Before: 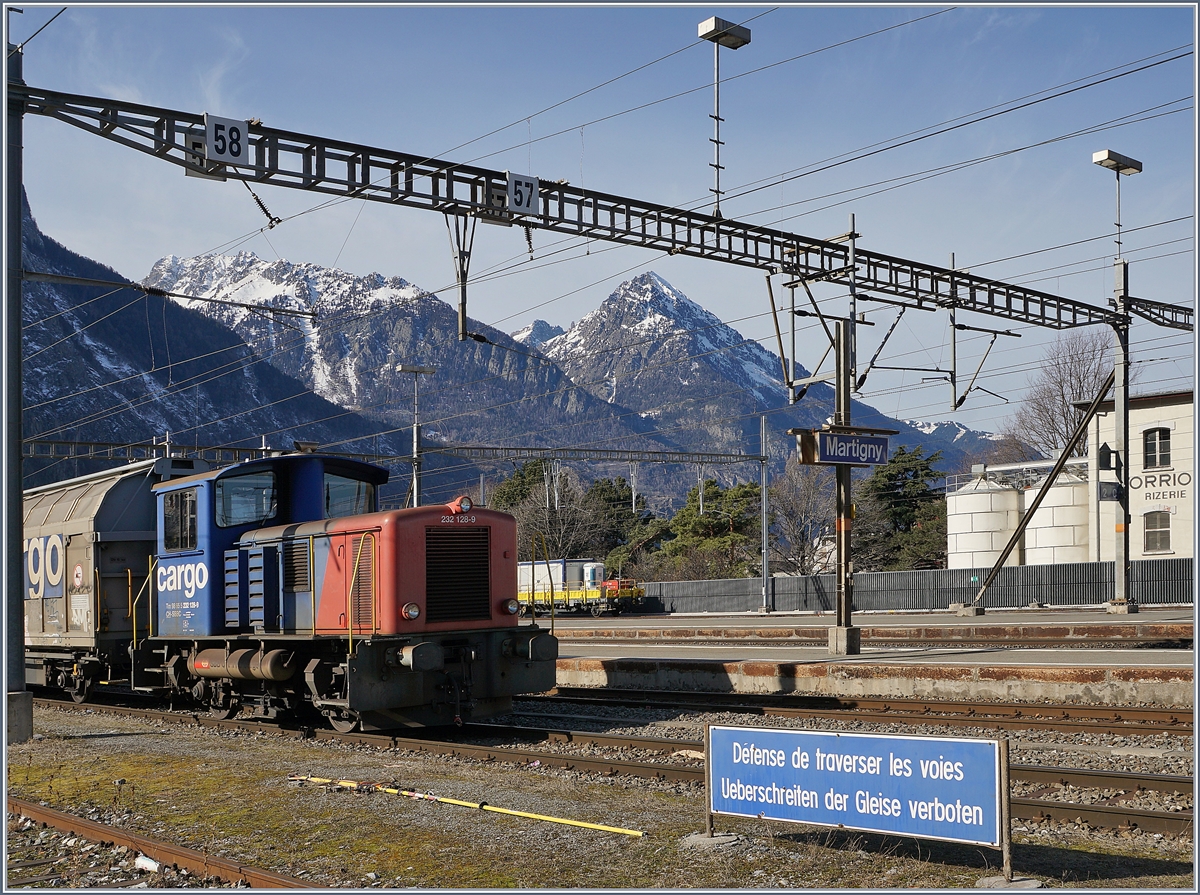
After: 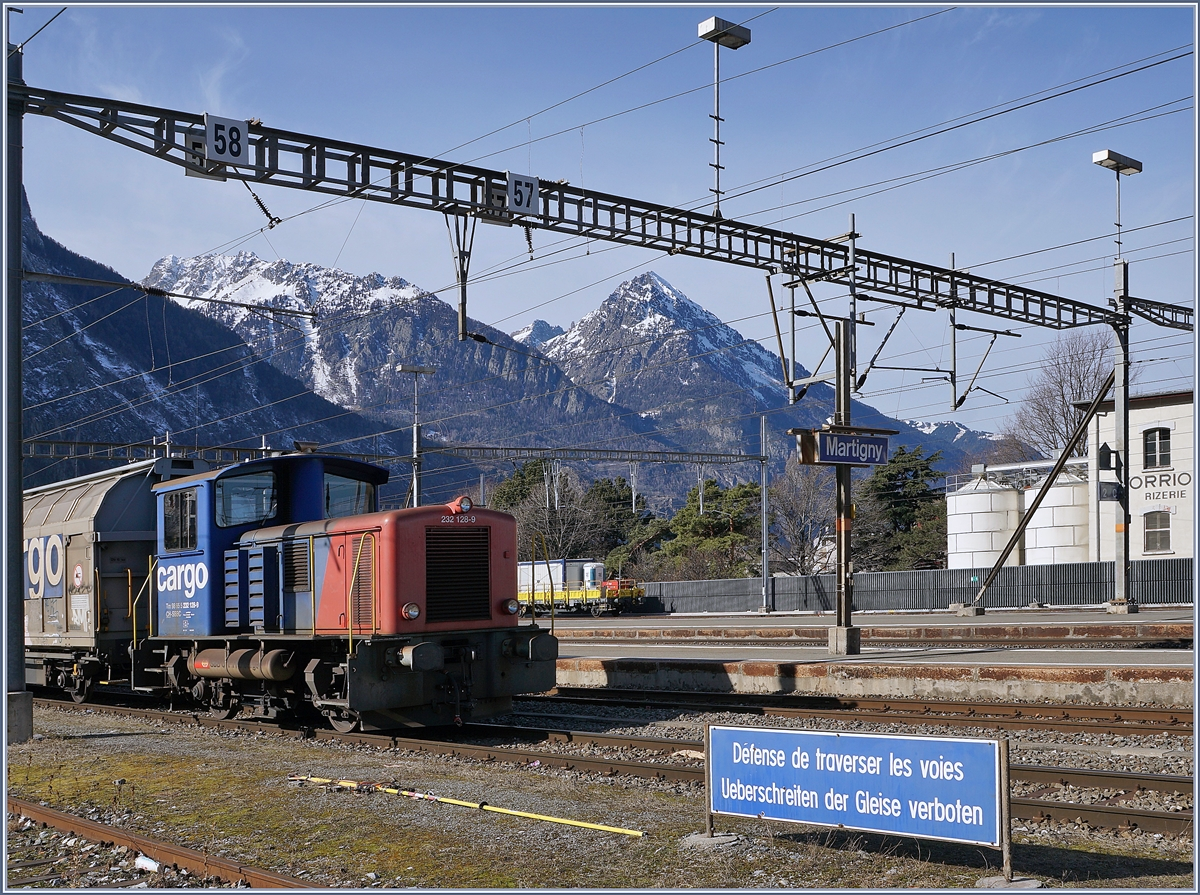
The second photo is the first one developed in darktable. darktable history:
tone equalizer: on, module defaults
color calibration: illuminant as shot in camera, x 0.358, y 0.373, temperature 4628.91 K
